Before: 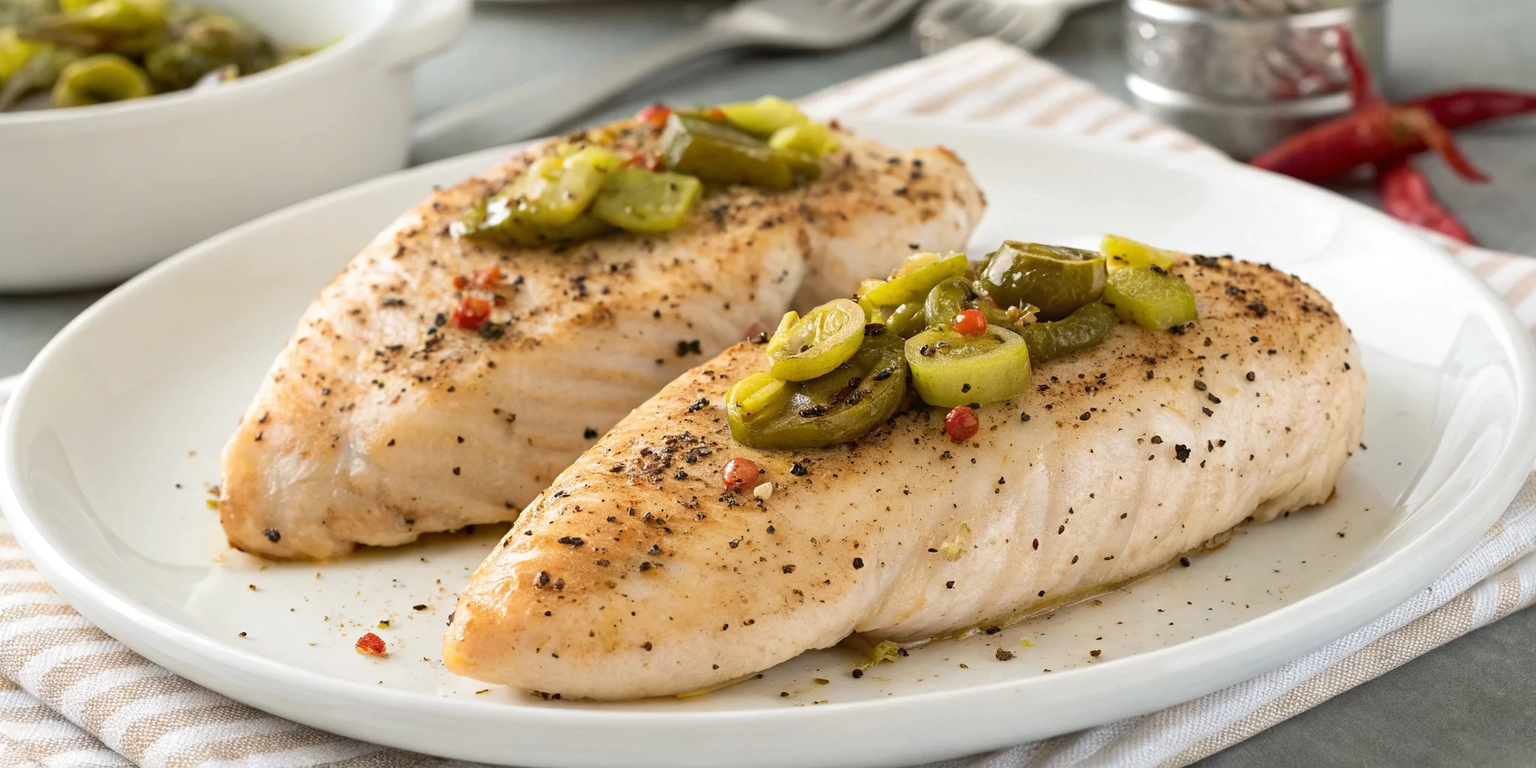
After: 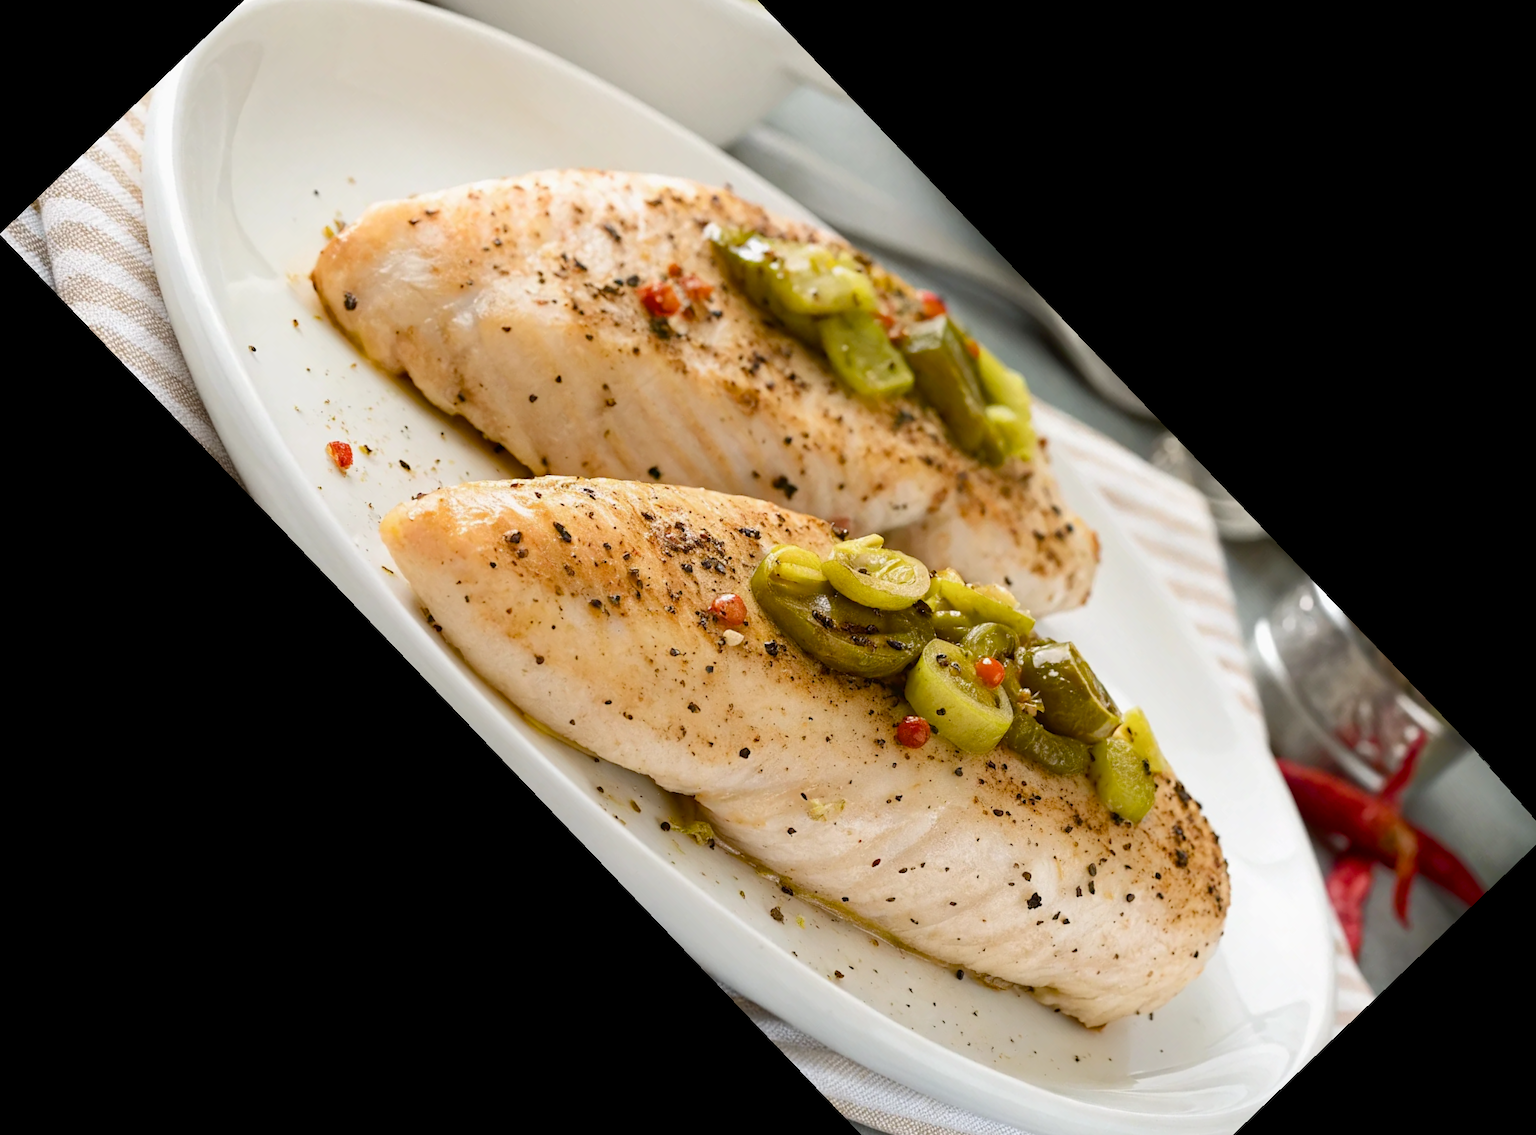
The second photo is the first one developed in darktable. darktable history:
exposure: exposure -0.064 EV, compensate highlight preservation false
rotate and perspective: rotation 0.679°, lens shift (horizontal) 0.136, crop left 0.009, crop right 0.991, crop top 0.078, crop bottom 0.95
shadows and highlights: shadows -70, highlights 35, soften with gaussian
color balance rgb: perceptual saturation grading › global saturation 20%, perceptual saturation grading › highlights -25%, perceptual saturation grading › shadows 25%
crop and rotate: angle -46.26°, top 16.234%, right 0.912%, bottom 11.704%
